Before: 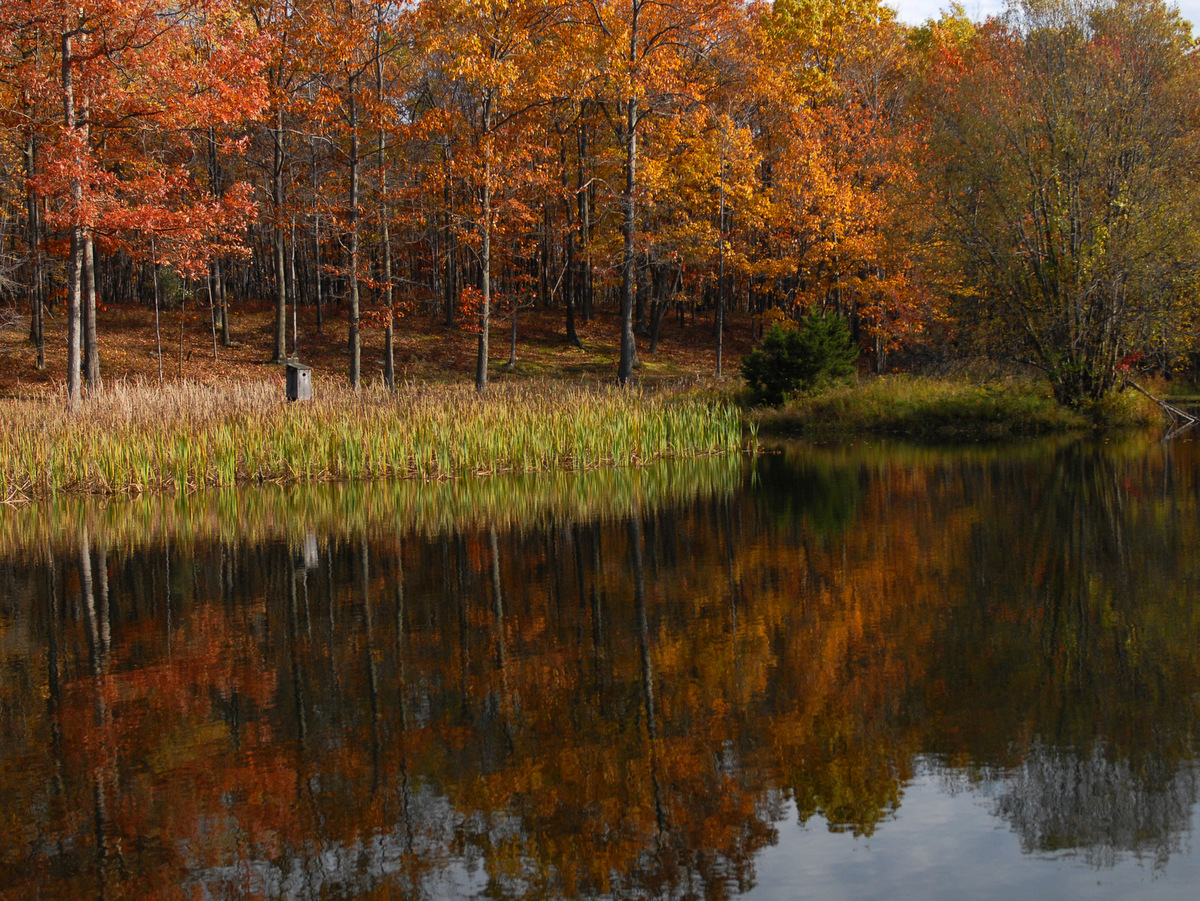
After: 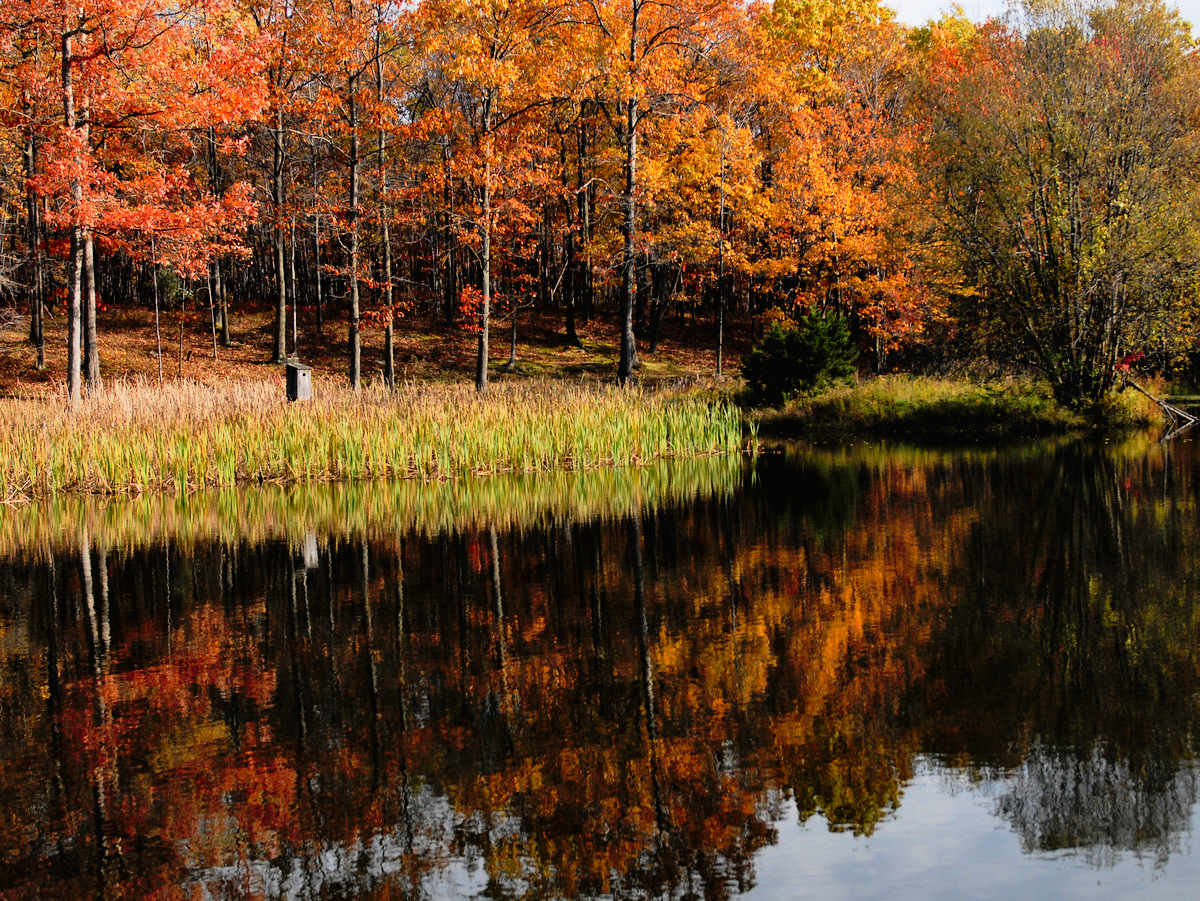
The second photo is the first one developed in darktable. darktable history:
levels: levels [0, 0.397, 0.955]
filmic rgb: black relative exposure -5 EV, hardness 2.88, contrast 1.4, highlights saturation mix -30%
shadows and highlights: shadows 32, highlights -32, soften with gaussian
